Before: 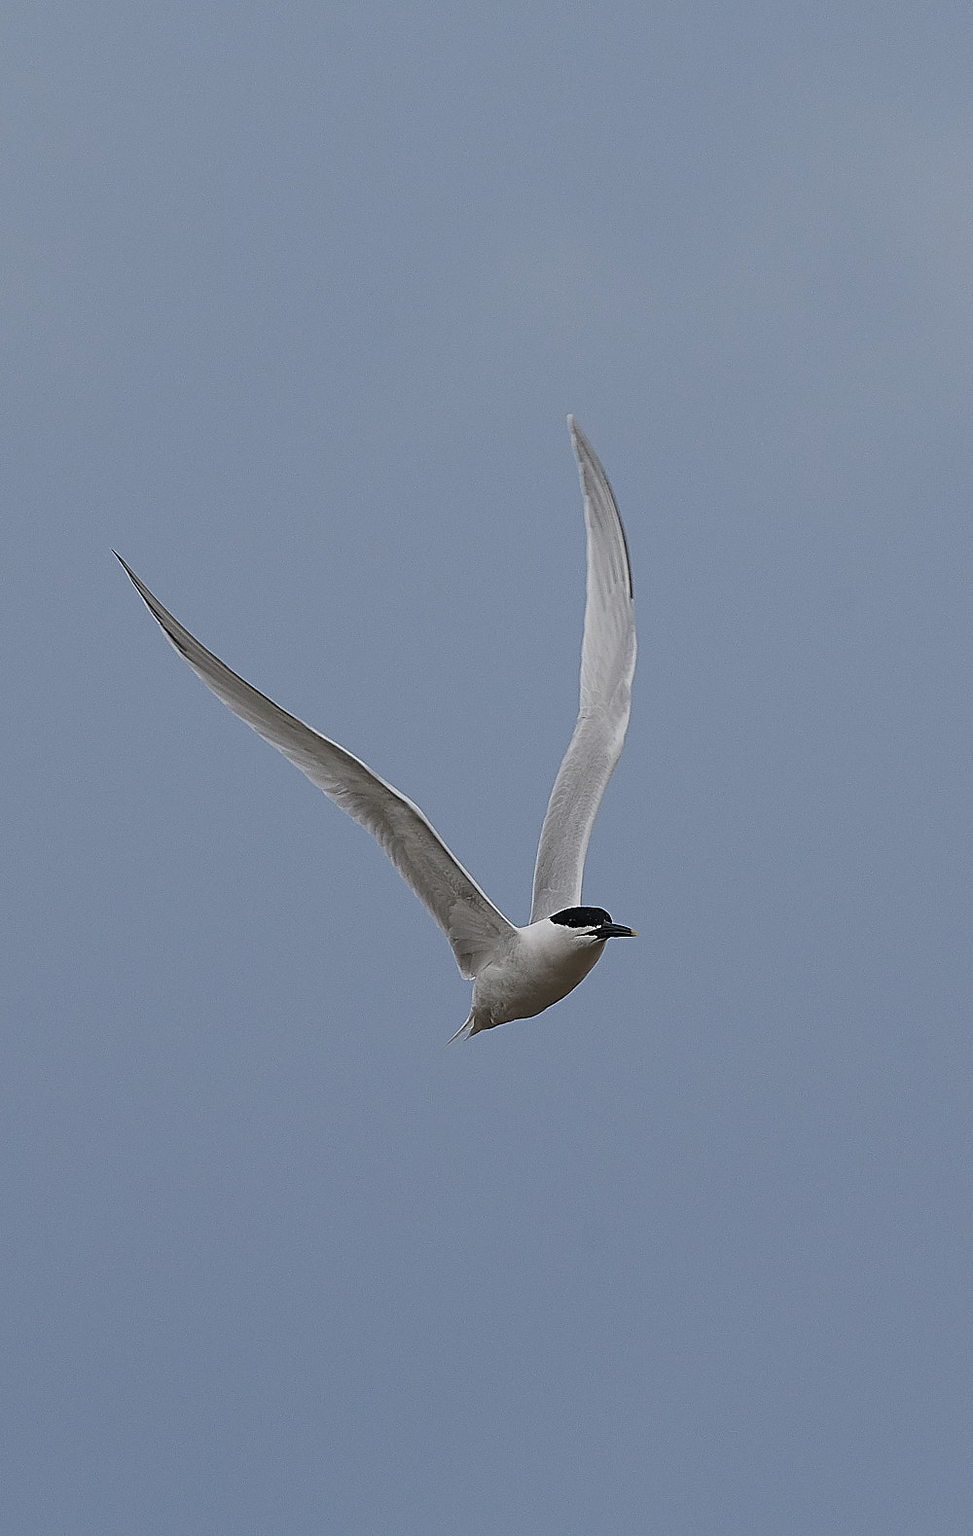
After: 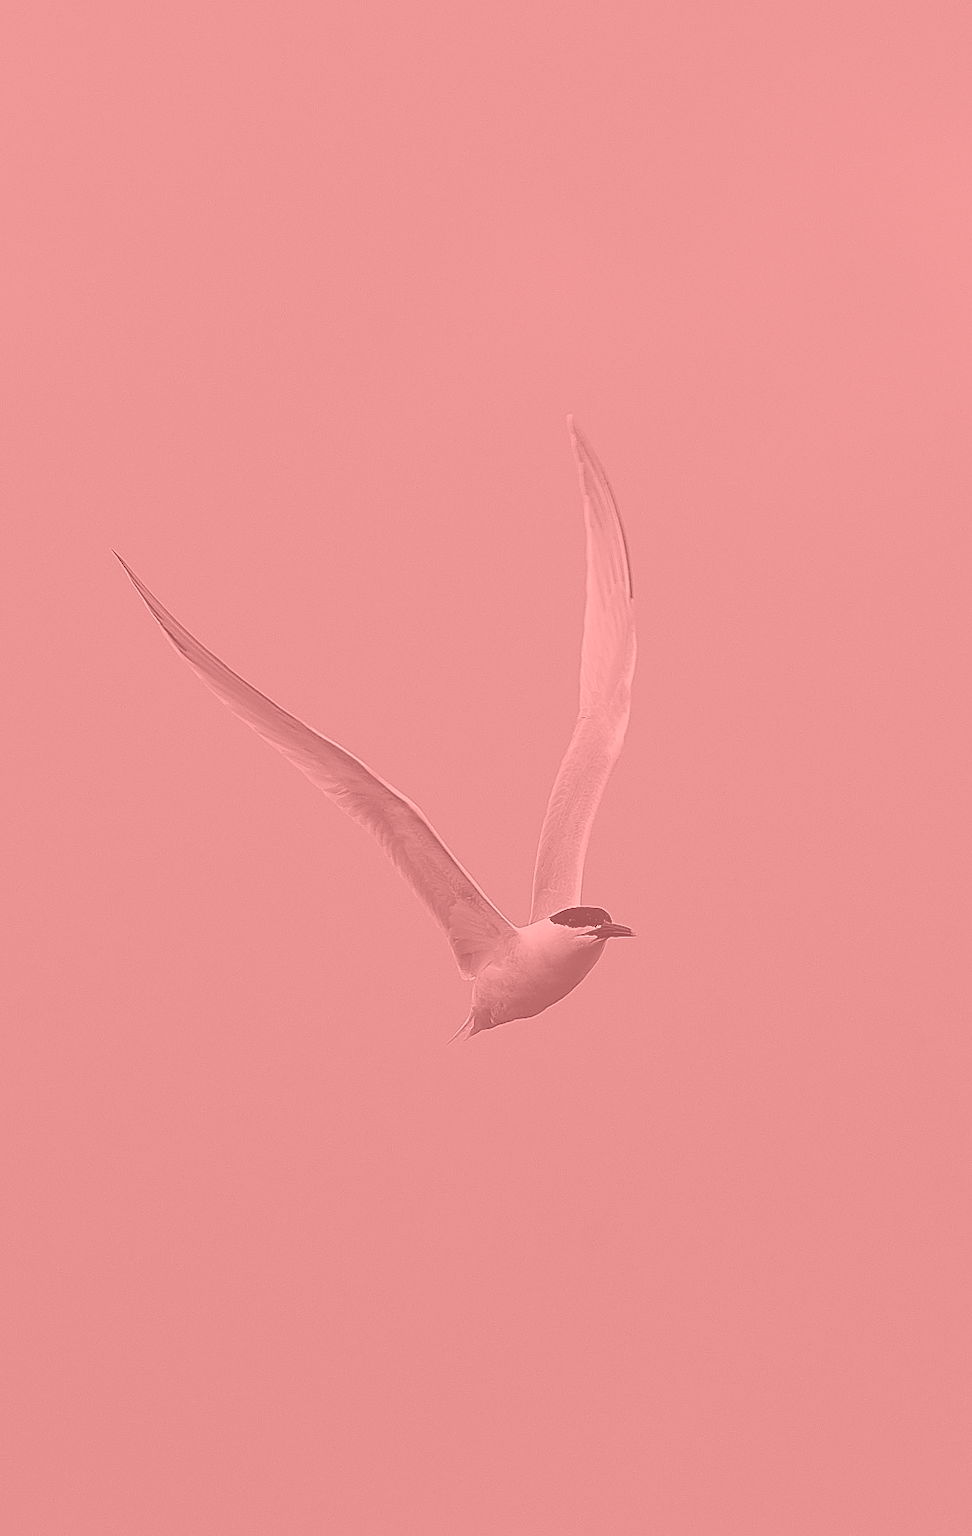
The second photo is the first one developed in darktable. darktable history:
colorize: saturation 51%, source mix 50.67%, lightness 50.67%
exposure: compensate highlight preservation false
color balance rgb: shadows lift › chroma 2%, shadows lift › hue 247.2°, power › chroma 0.3%, power › hue 25.2°, highlights gain › chroma 3%, highlights gain › hue 60°, global offset › luminance 0.75%, perceptual saturation grading › global saturation 20%, perceptual saturation grading › highlights -20%, perceptual saturation grading › shadows 30%, global vibrance 20%
